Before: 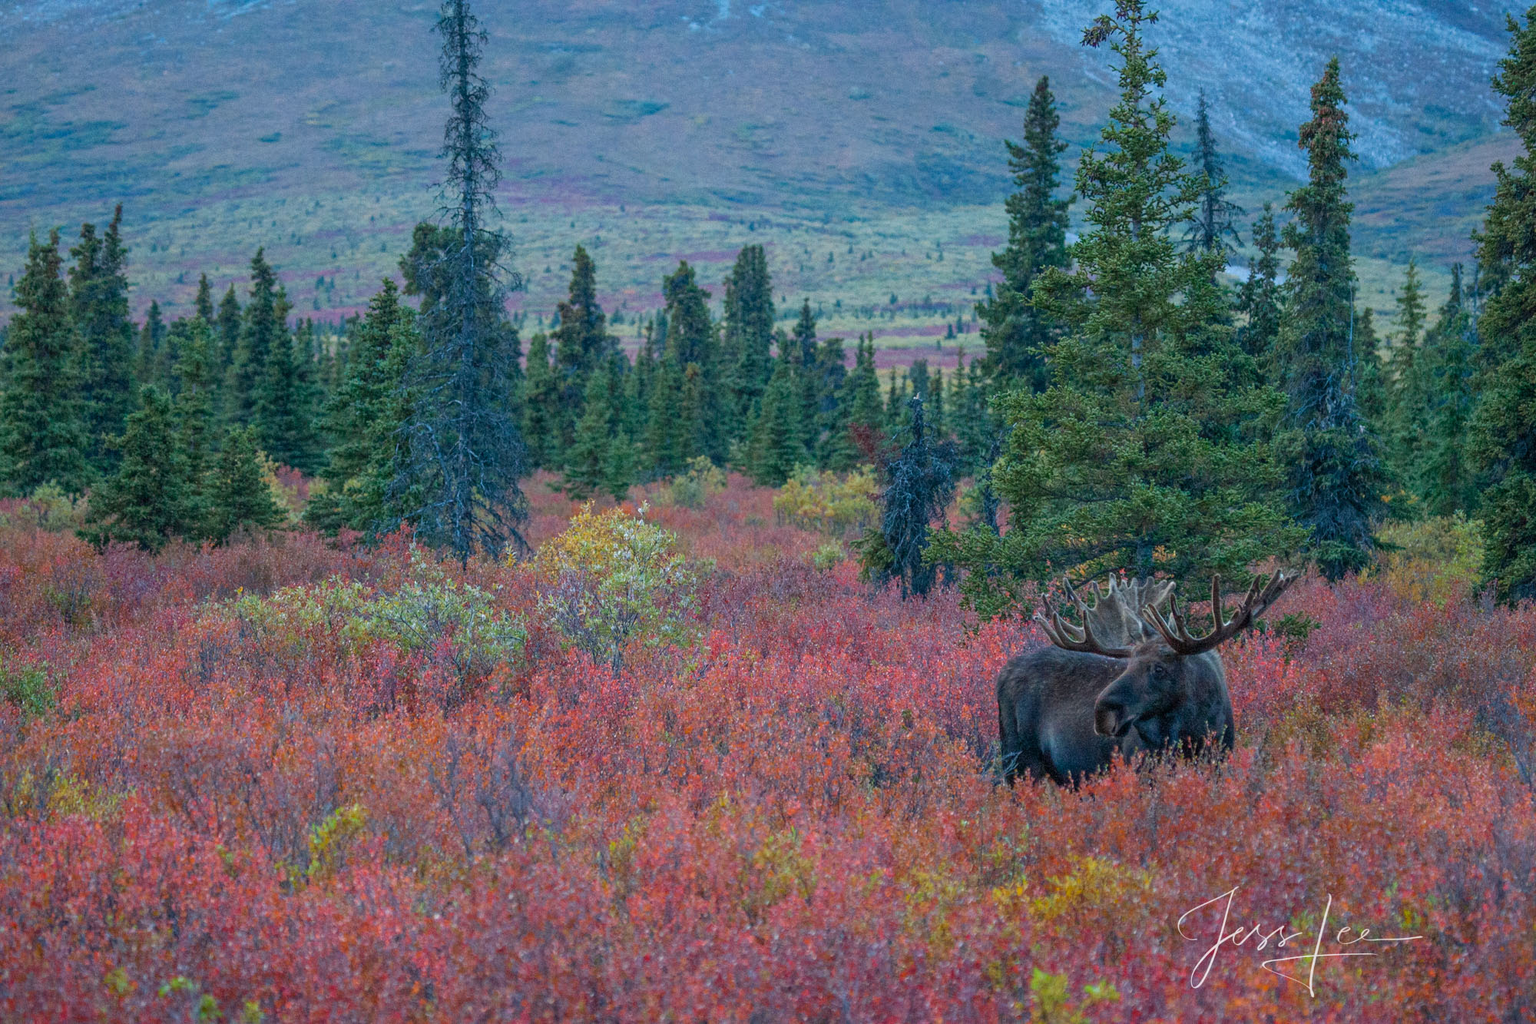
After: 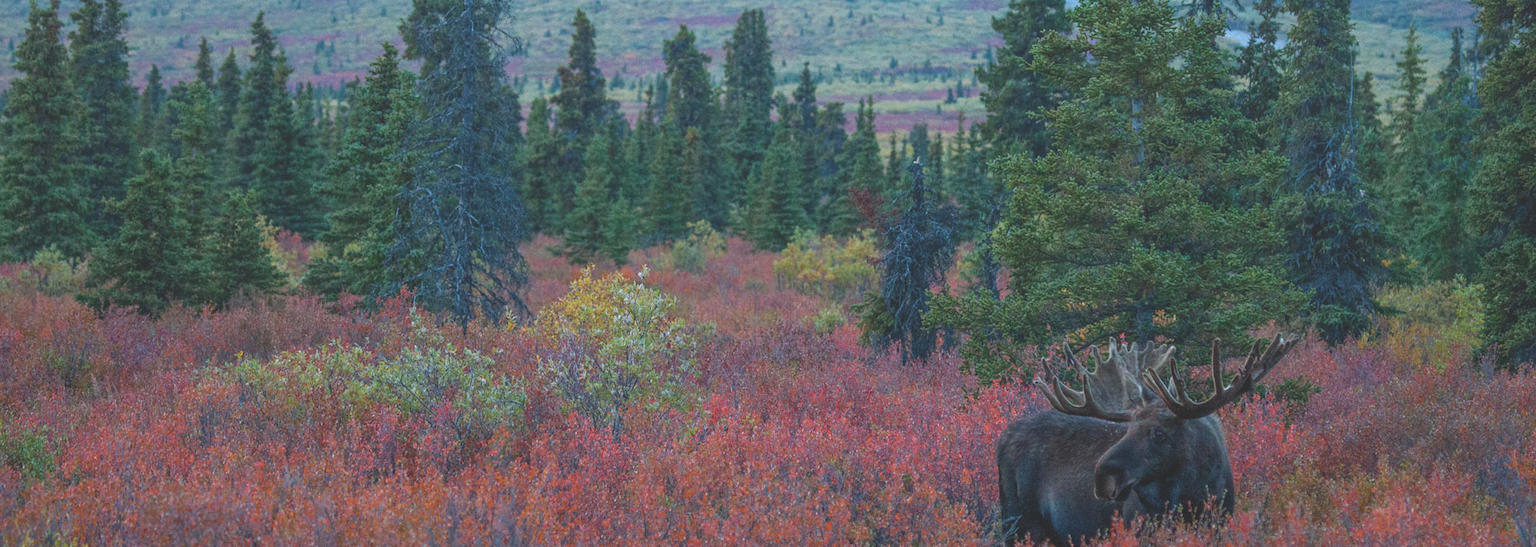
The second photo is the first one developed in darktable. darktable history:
exposure: black level correction -0.03, compensate highlight preservation false
crop and rotate: top 23.043%, bottom 23.437%
graduated density: rotation -180°, offset 27.42
